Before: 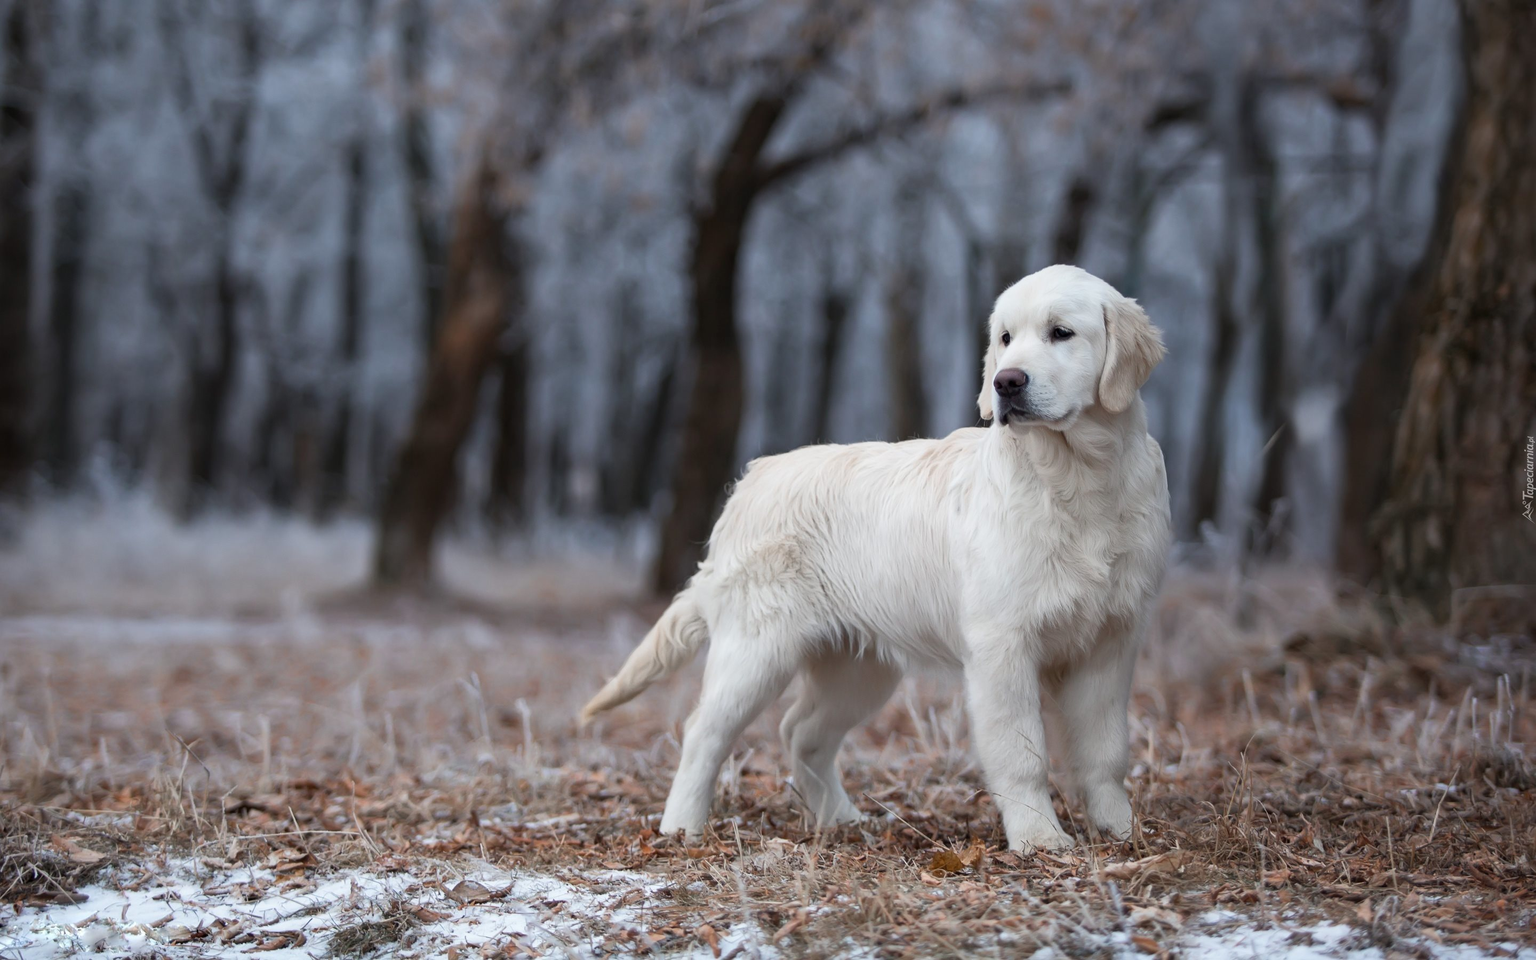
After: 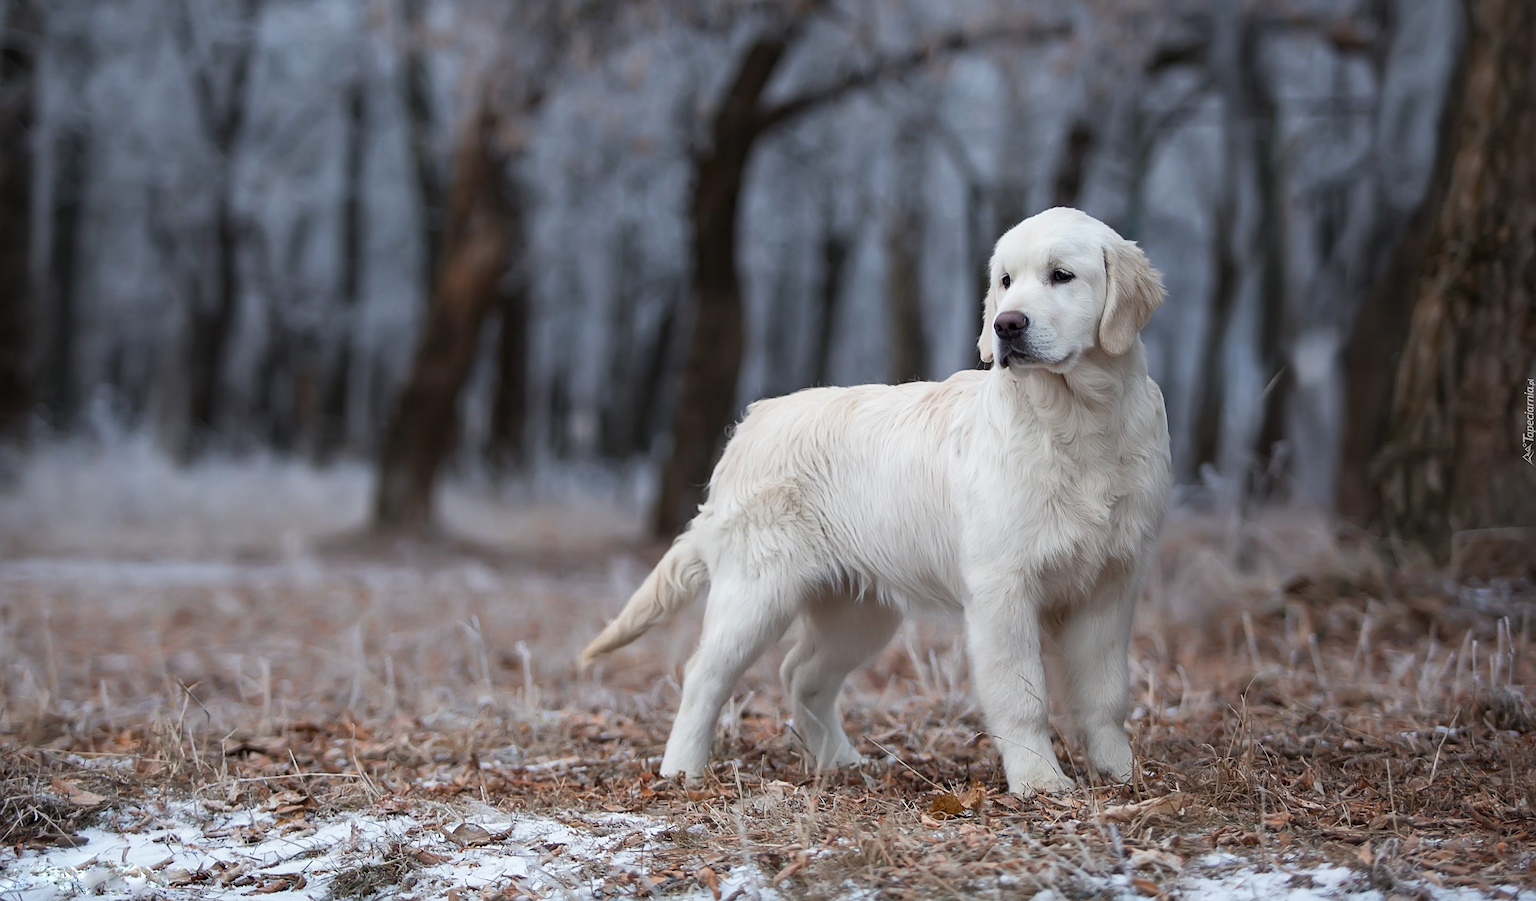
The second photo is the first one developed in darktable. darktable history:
sharpen: on, module defaults
crop and rotate: top 6.034%
